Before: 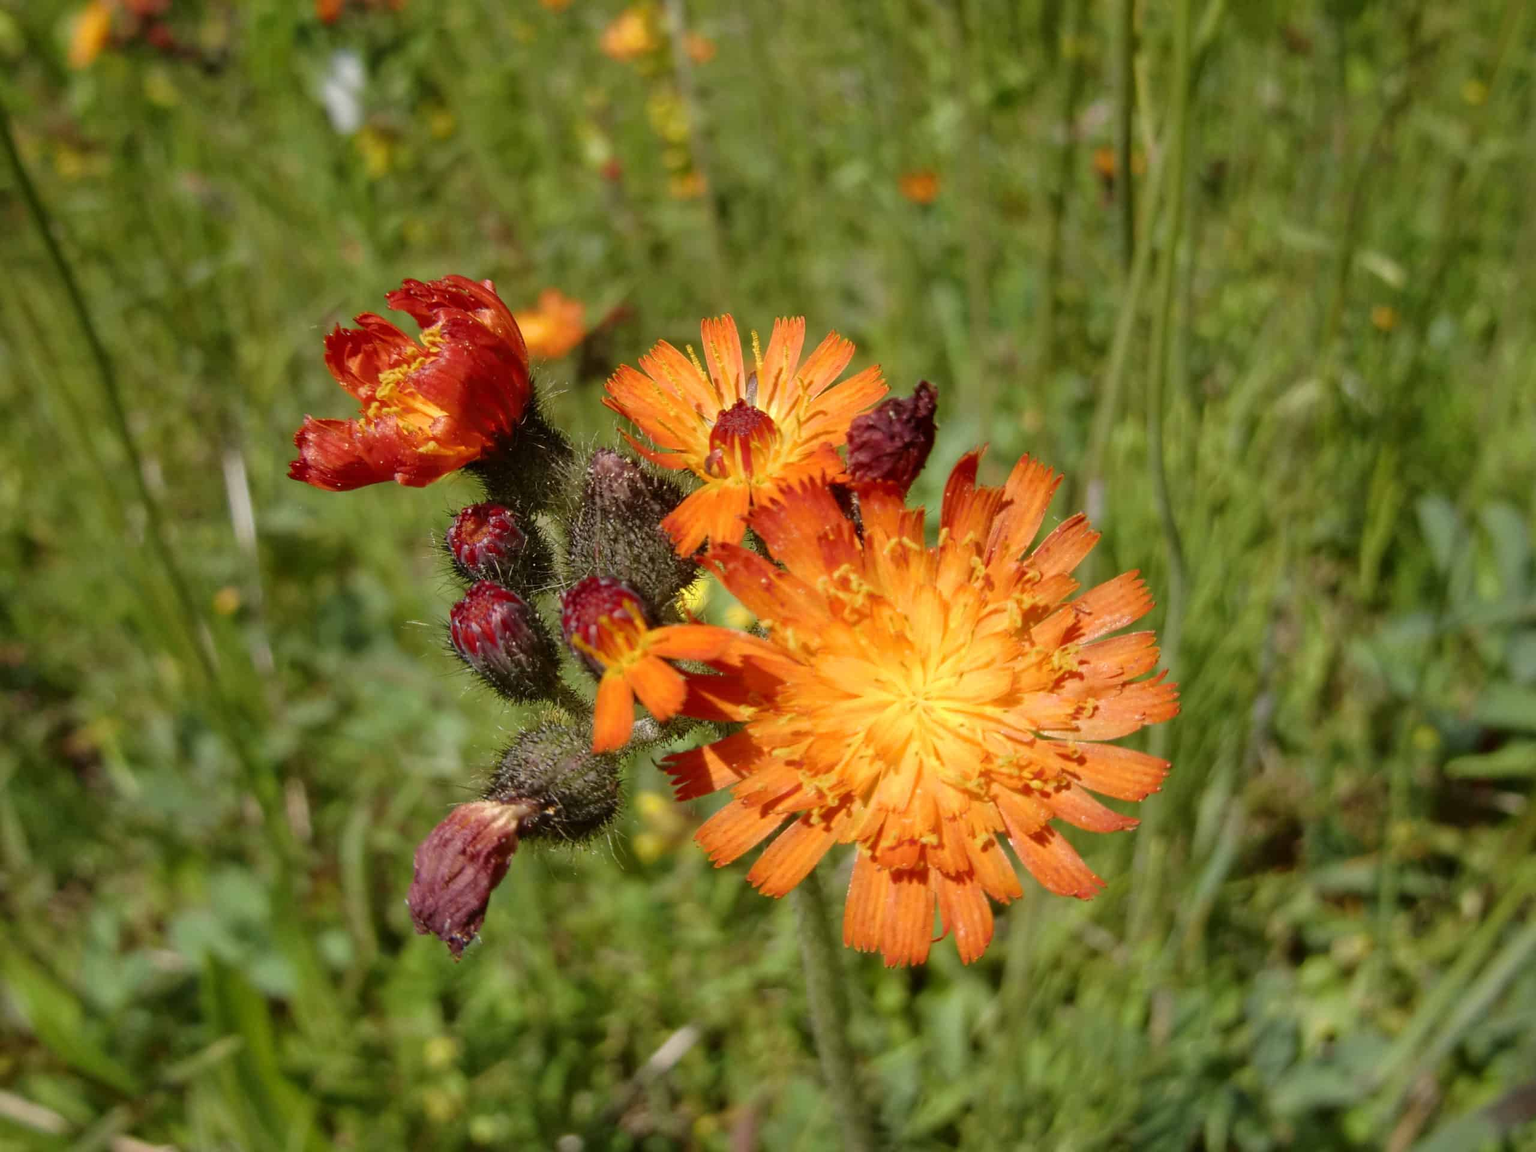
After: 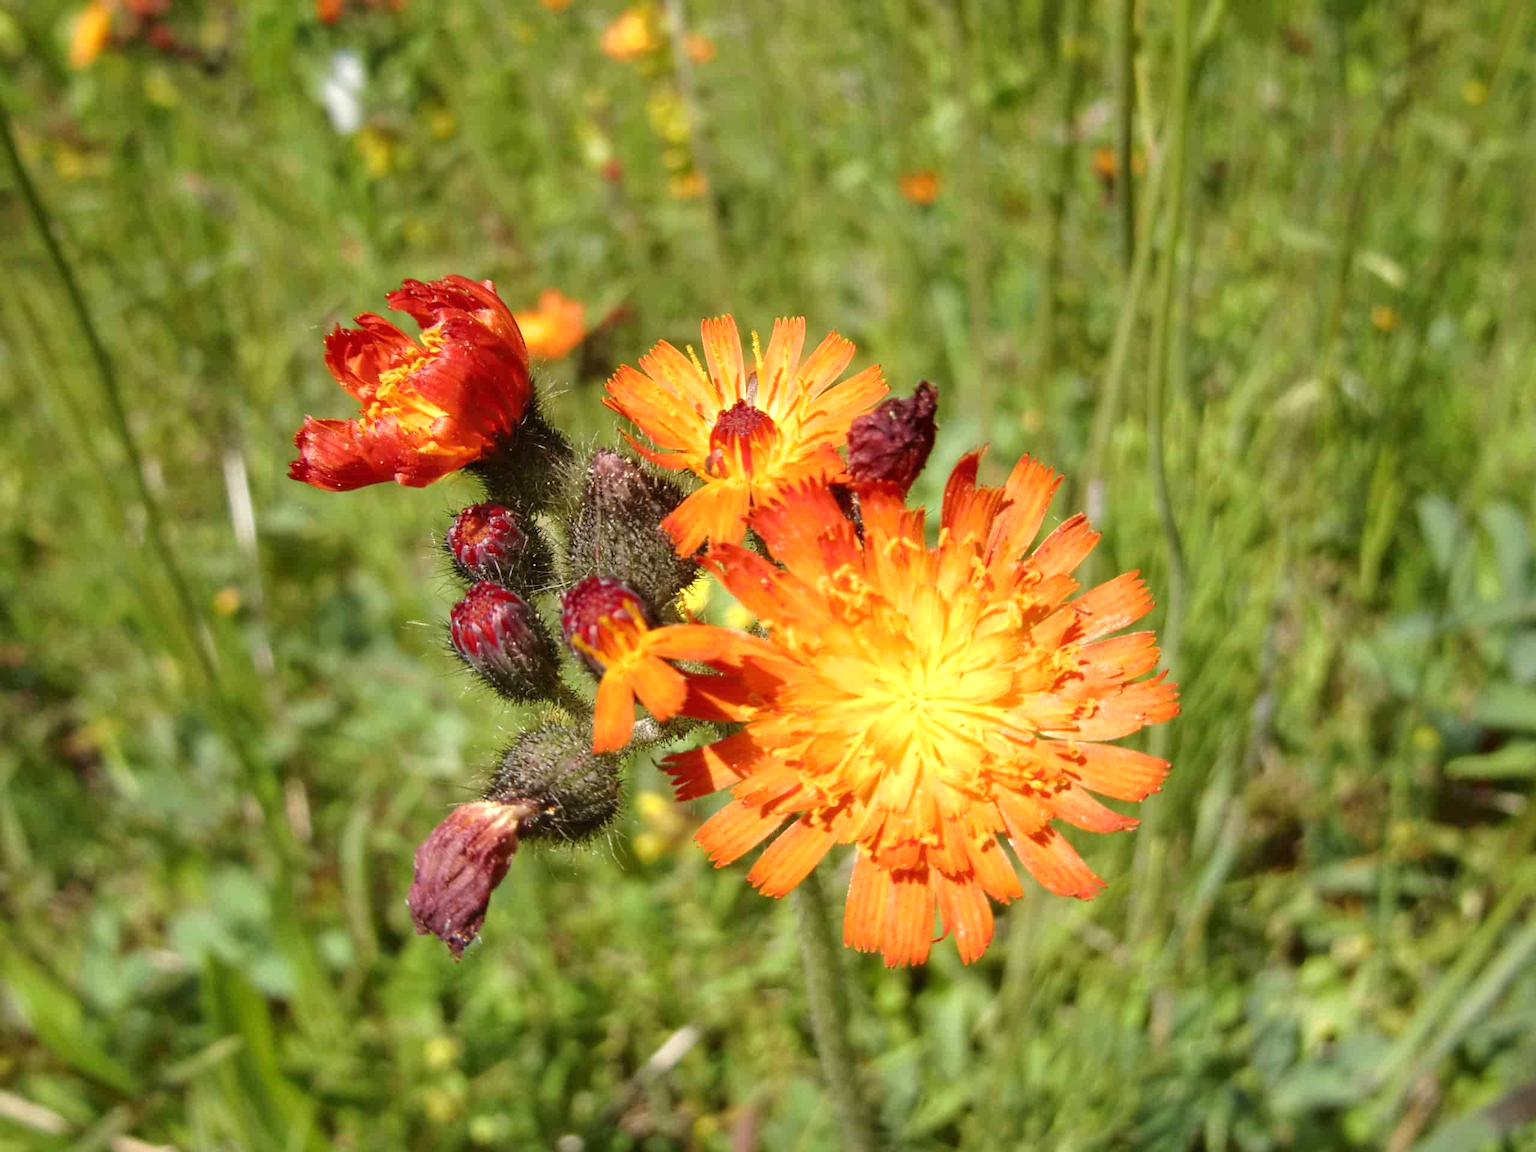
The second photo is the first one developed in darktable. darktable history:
tone equalizer: on, module defaults
exposure: black level correction 0, exposure 0.68 EV, compensate exposure bias true, compensate highlight preservation false
